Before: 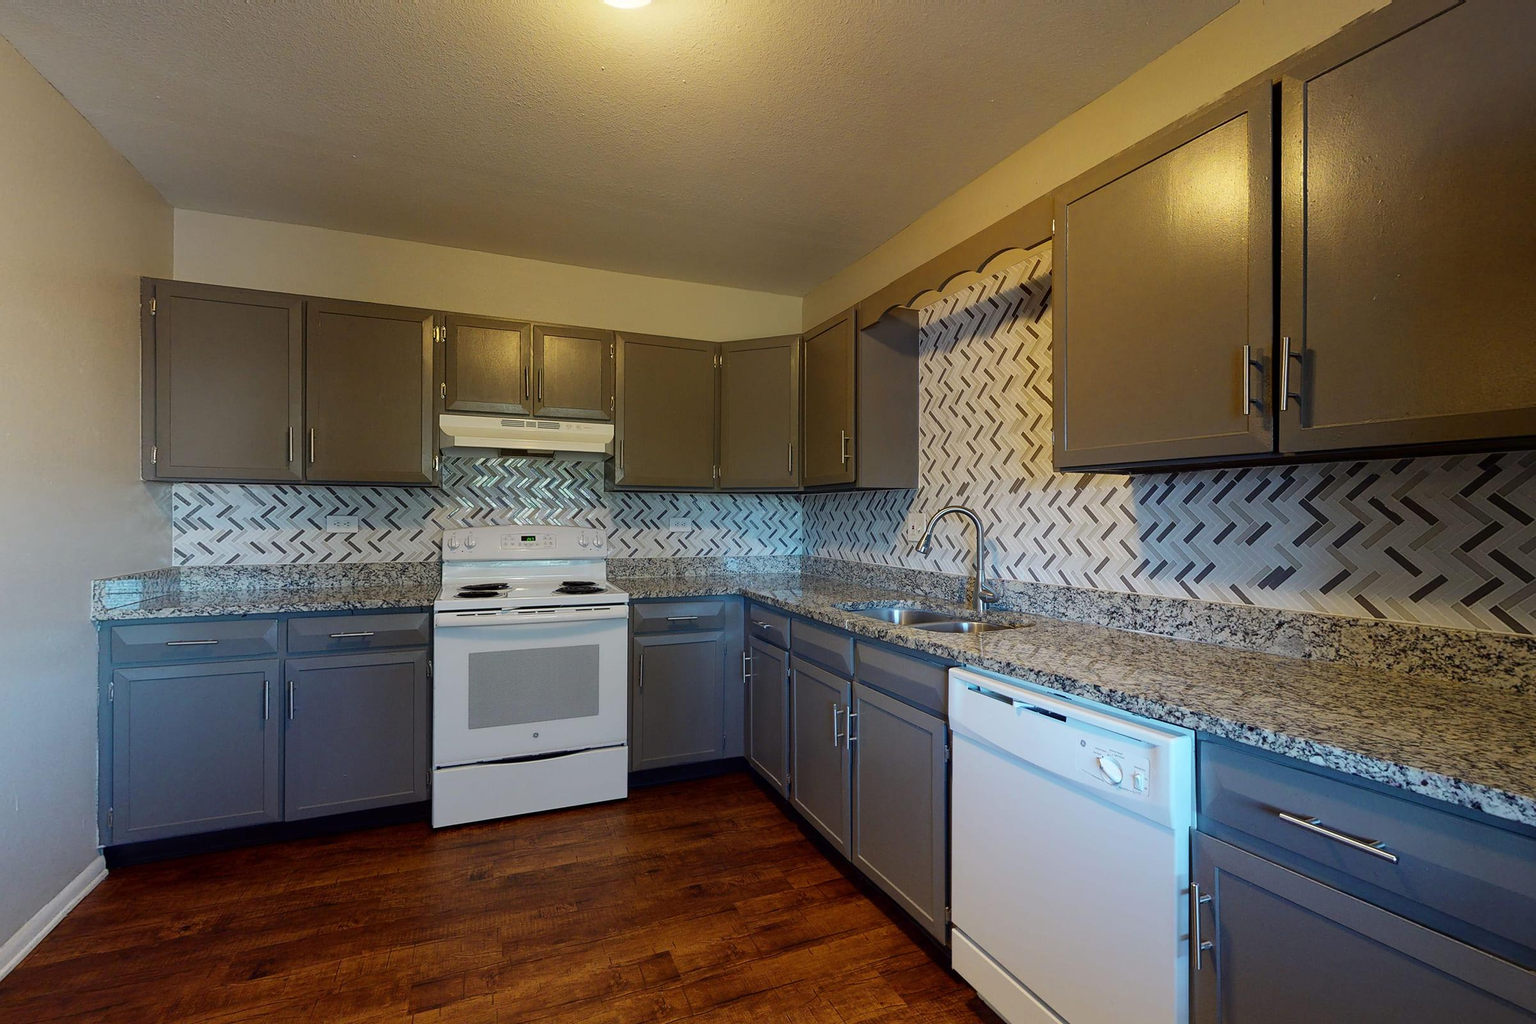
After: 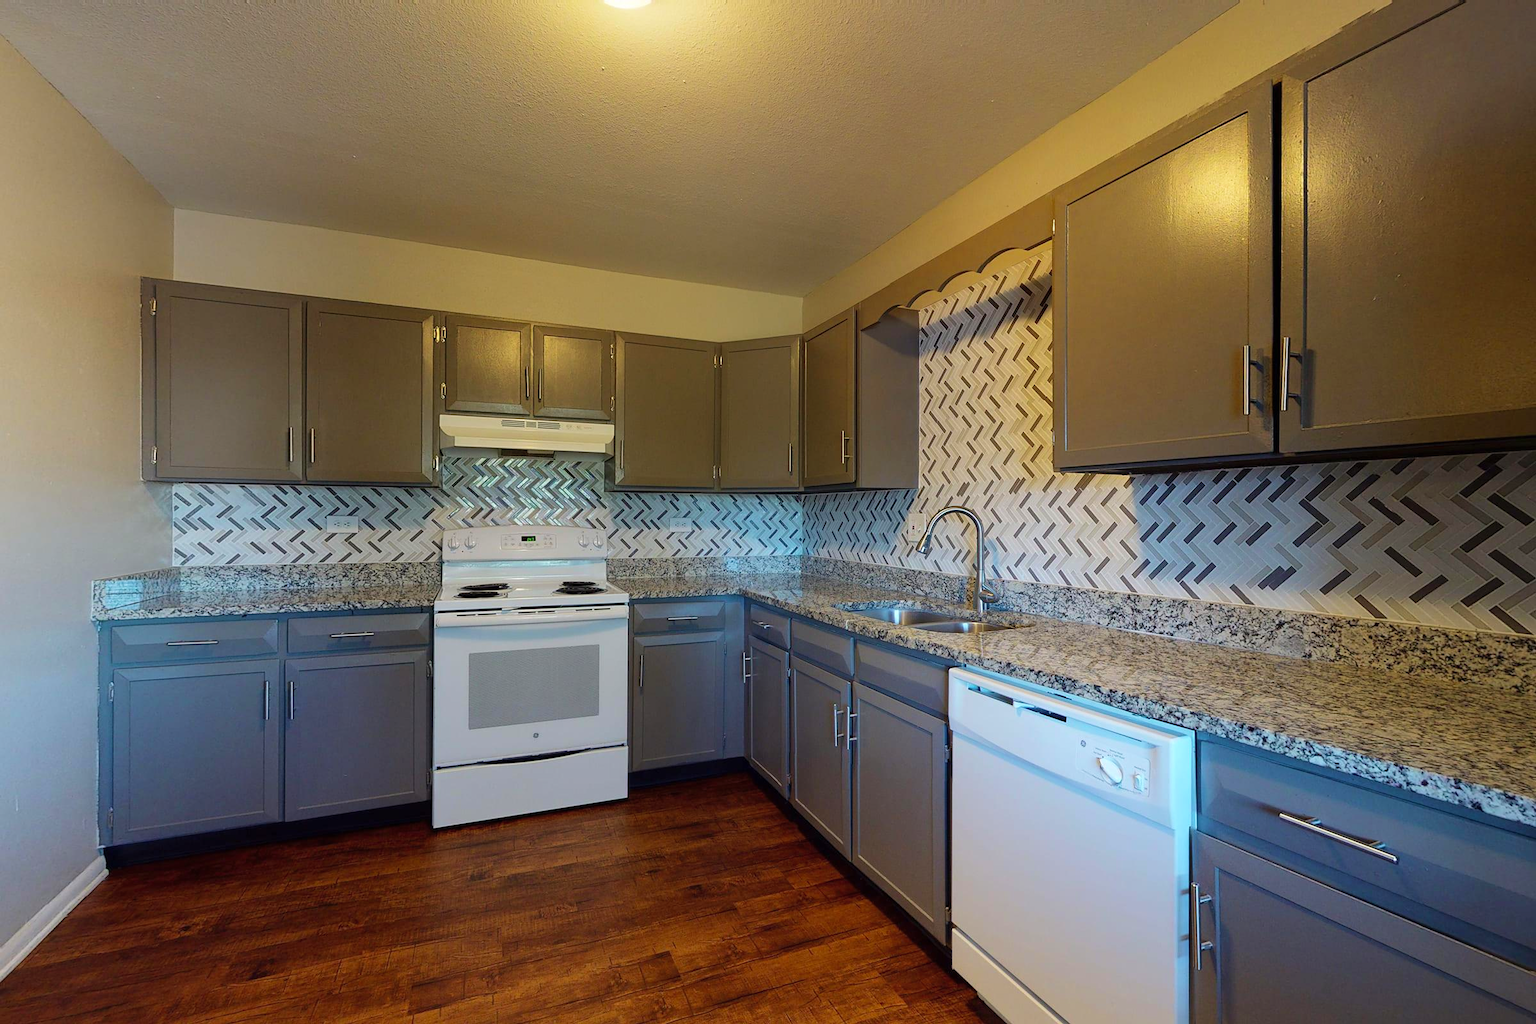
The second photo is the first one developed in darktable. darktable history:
velvia: strength 14.64%
contrast brightness saturation: contrast 0.033, brightness 0.061, saturation 0.127
